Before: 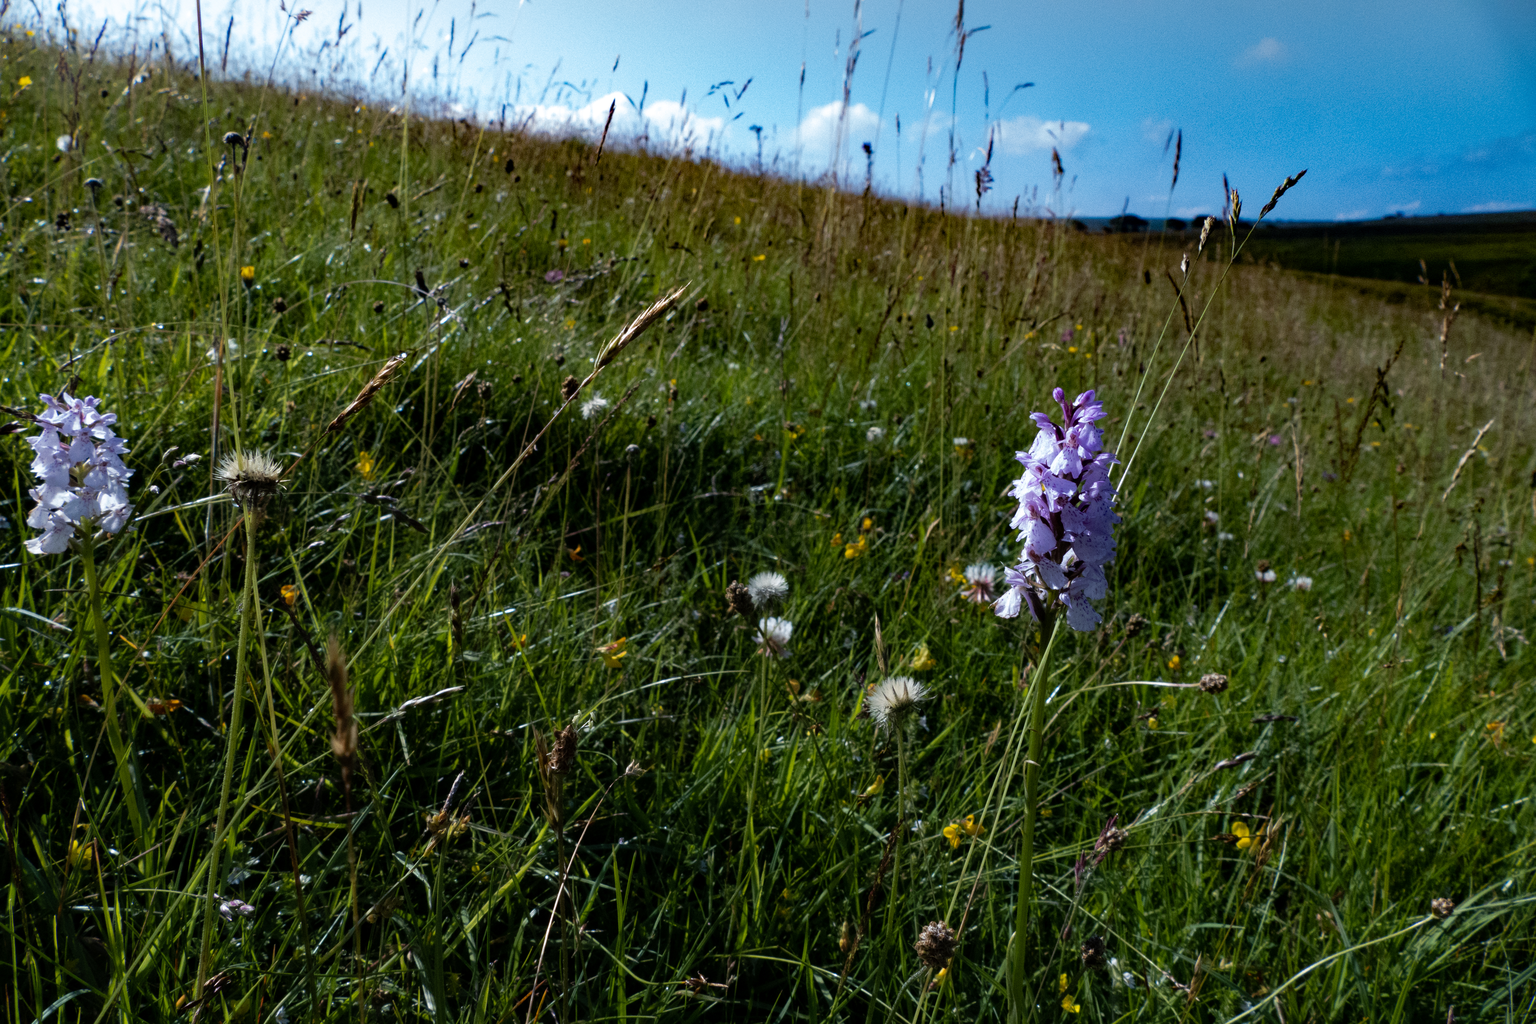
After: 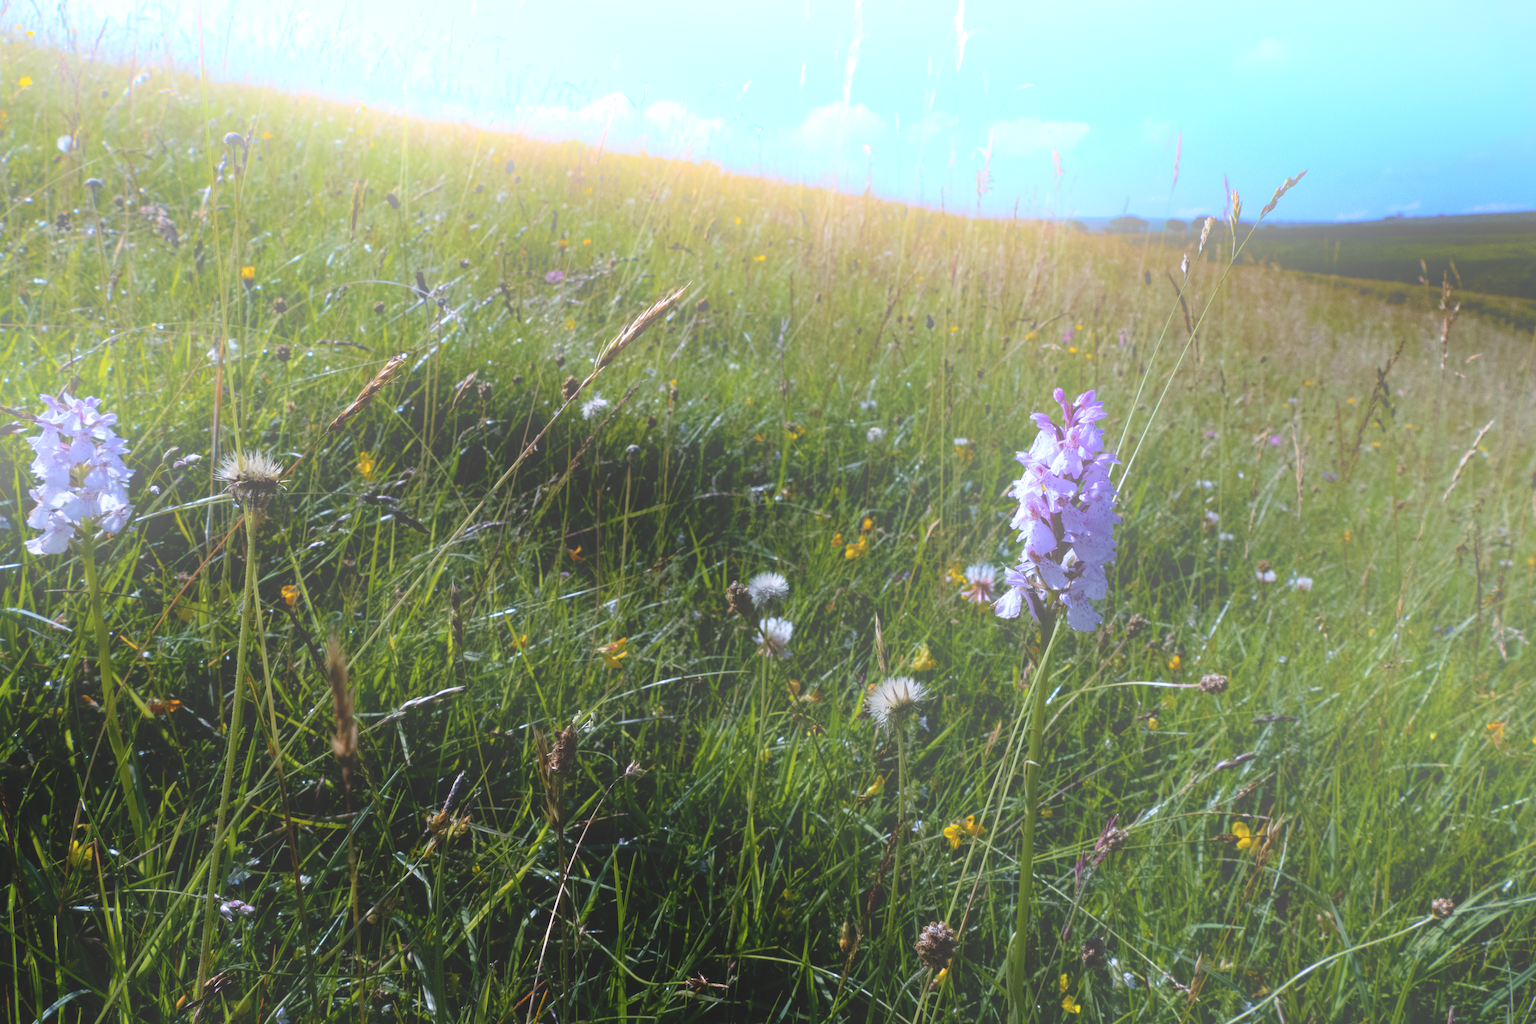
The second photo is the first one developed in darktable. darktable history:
bloom: size 70%, threshold 25%, strength 70%
white balance: red 1.004, blue 1.096
